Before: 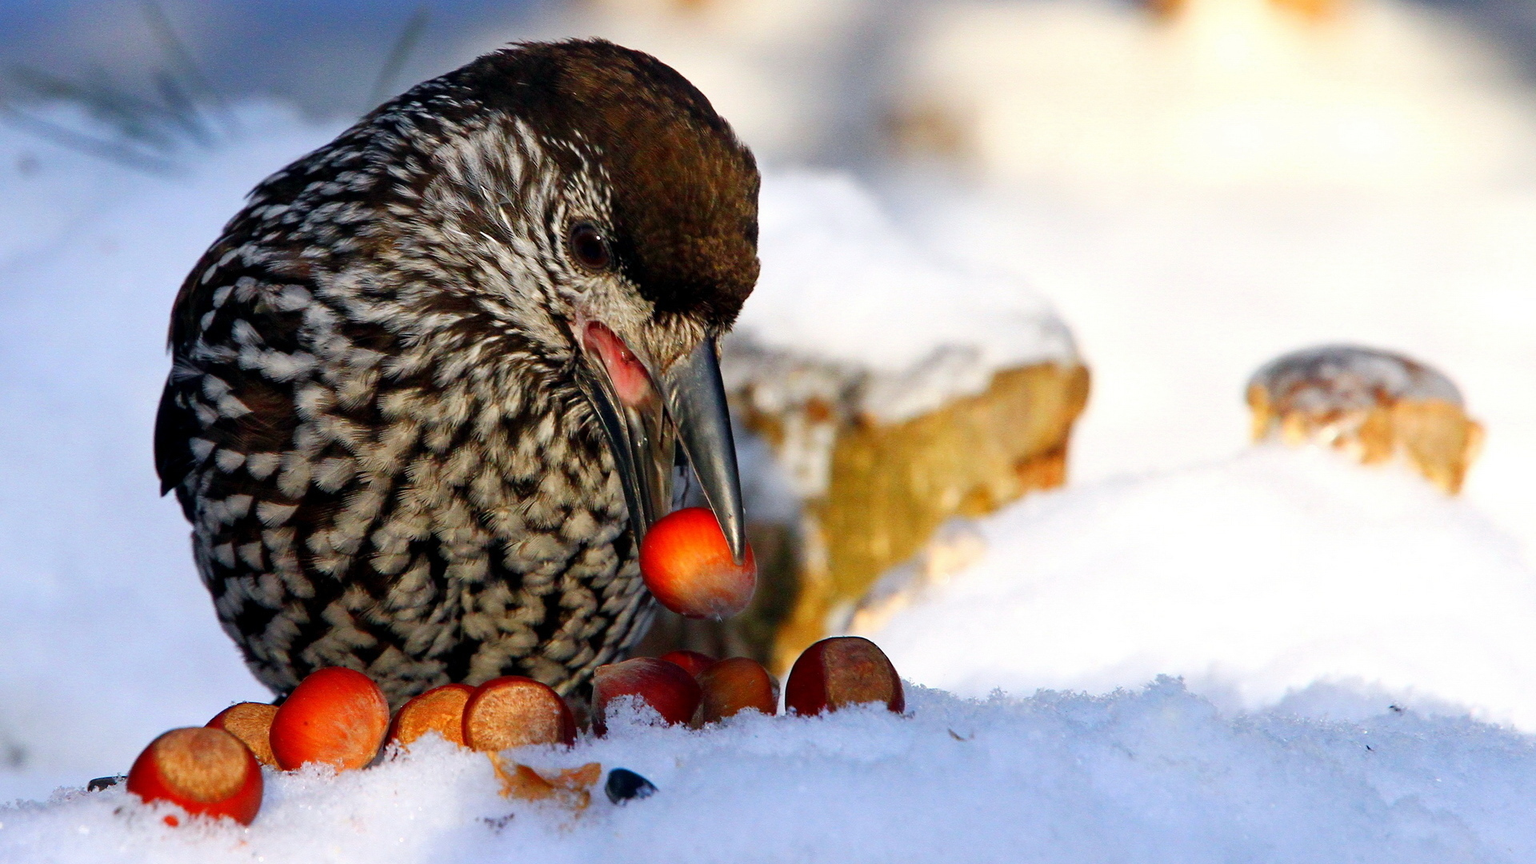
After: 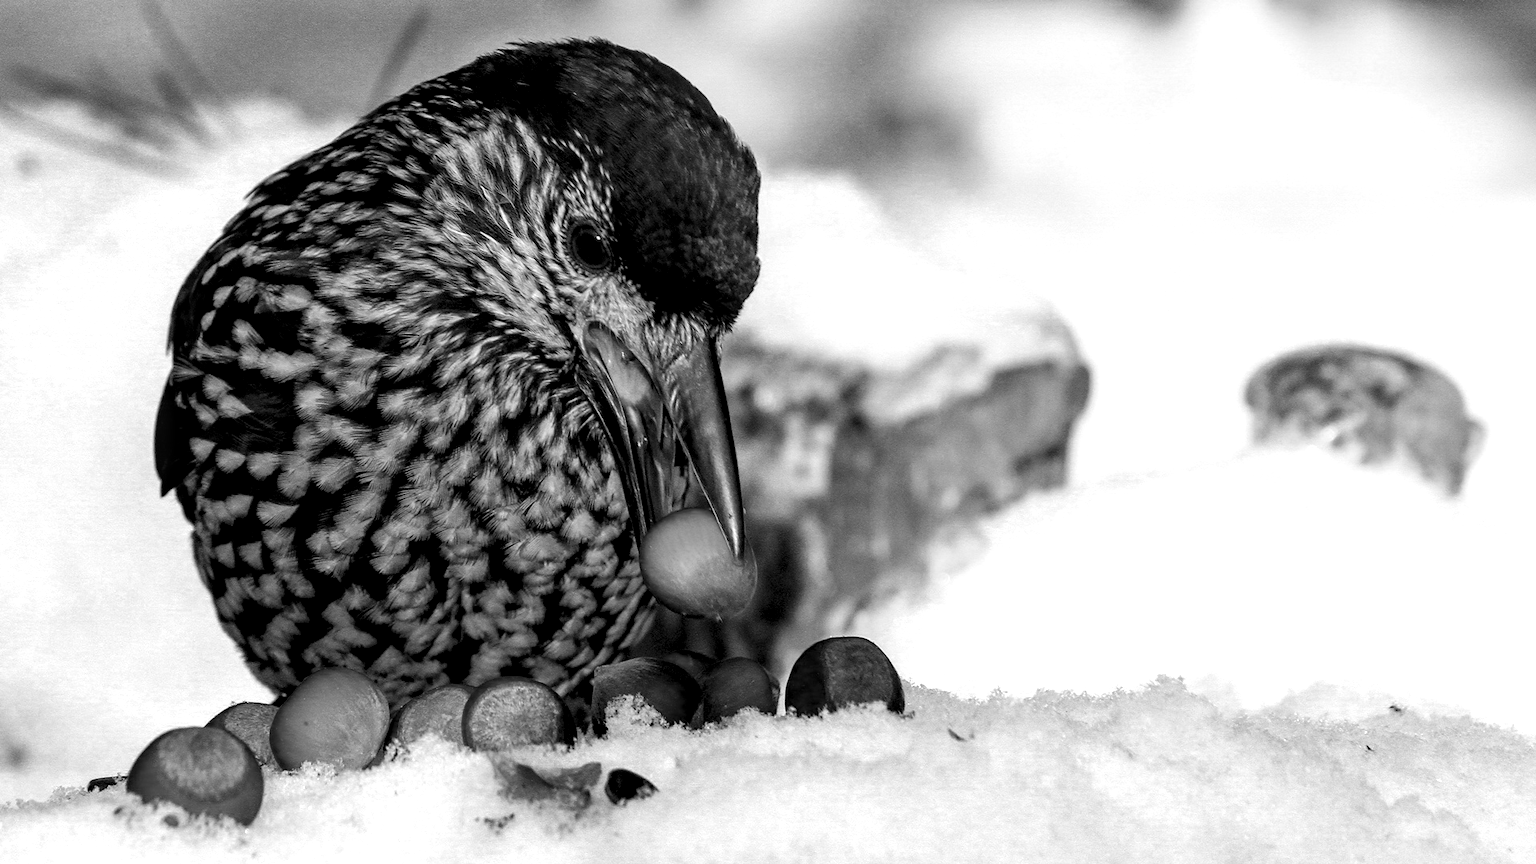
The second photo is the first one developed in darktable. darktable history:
color zones: curves: ch0 [(0, 0.613) (0.01, 0.613) (0.245, 0.448) (0.498, 0.529) (0.642, 0.665) (0.879, 0.777) (0.99, 0.613)]; ch1 [(0, 0) (0.143, 0) (0.286, 0) (0.429, 0) (0.571, 0) (0.714, 0) (0.857, 0)]
local contrast: detail 150%
